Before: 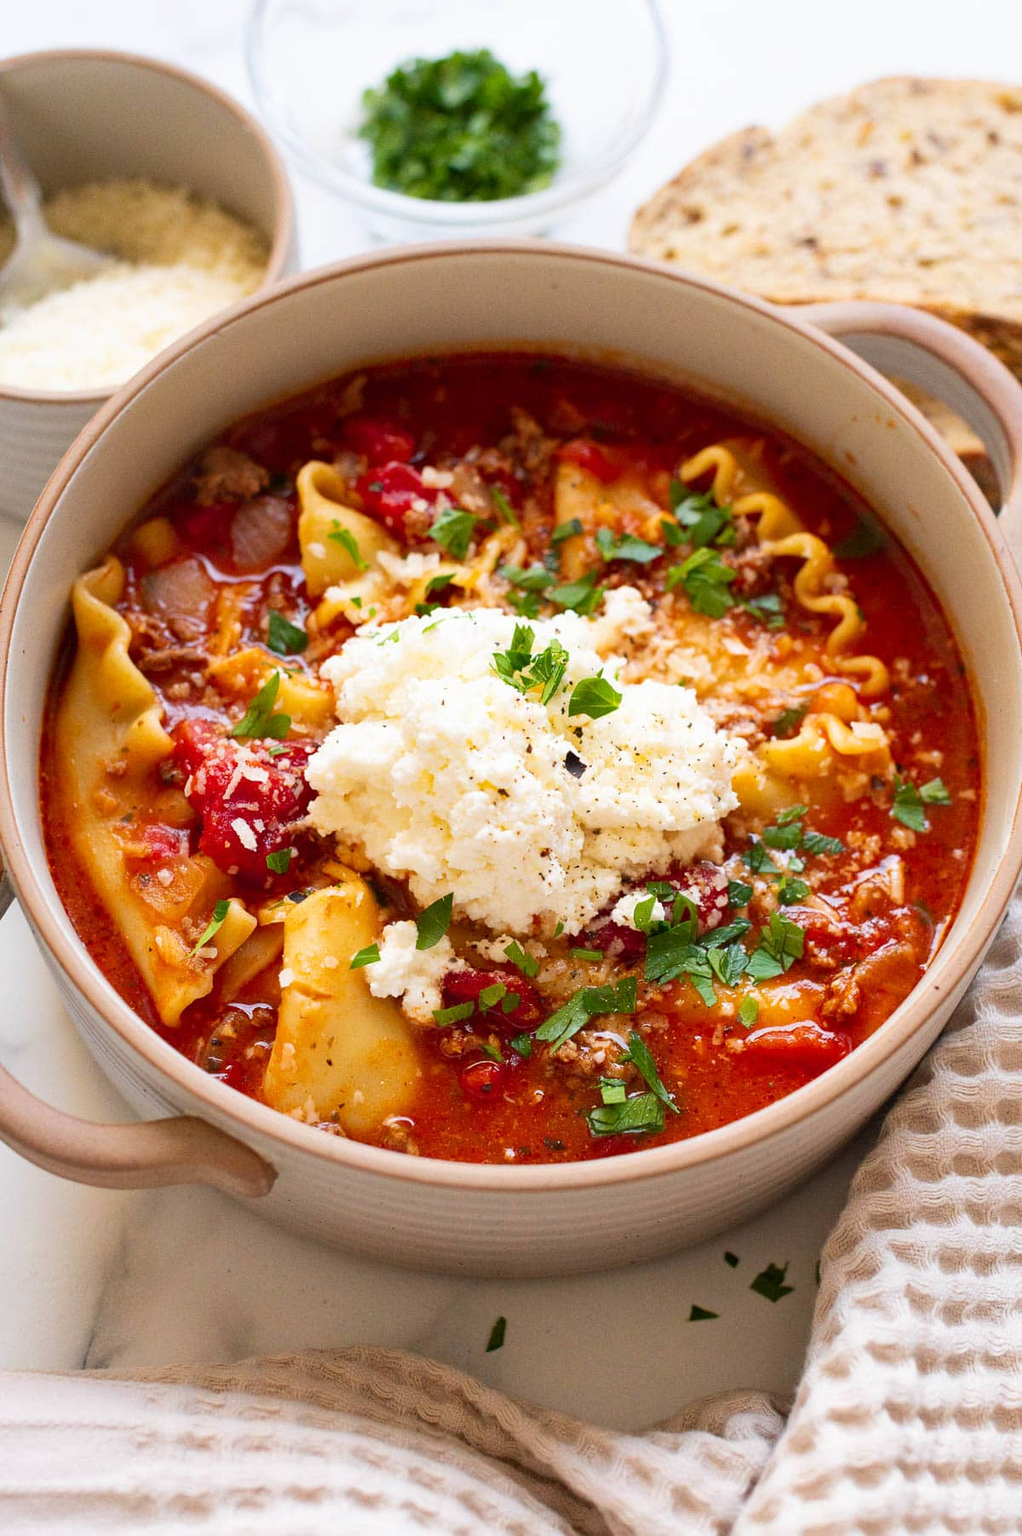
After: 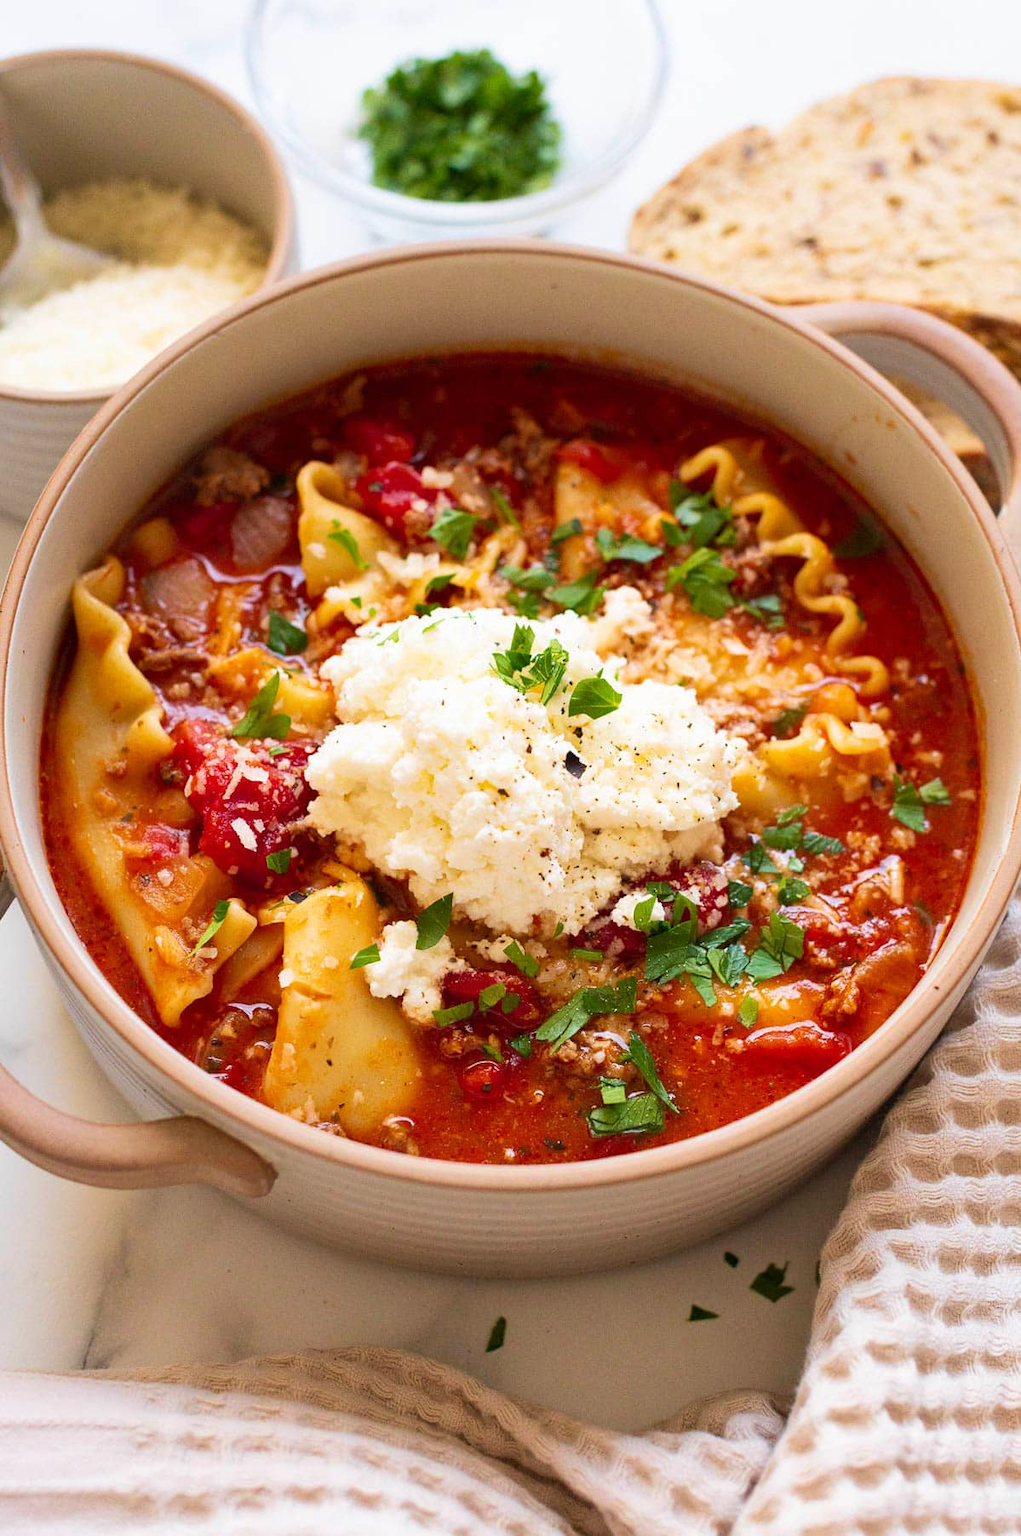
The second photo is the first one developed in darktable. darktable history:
exposure: compensate highlight preservation false
velvia: on, module defaults
